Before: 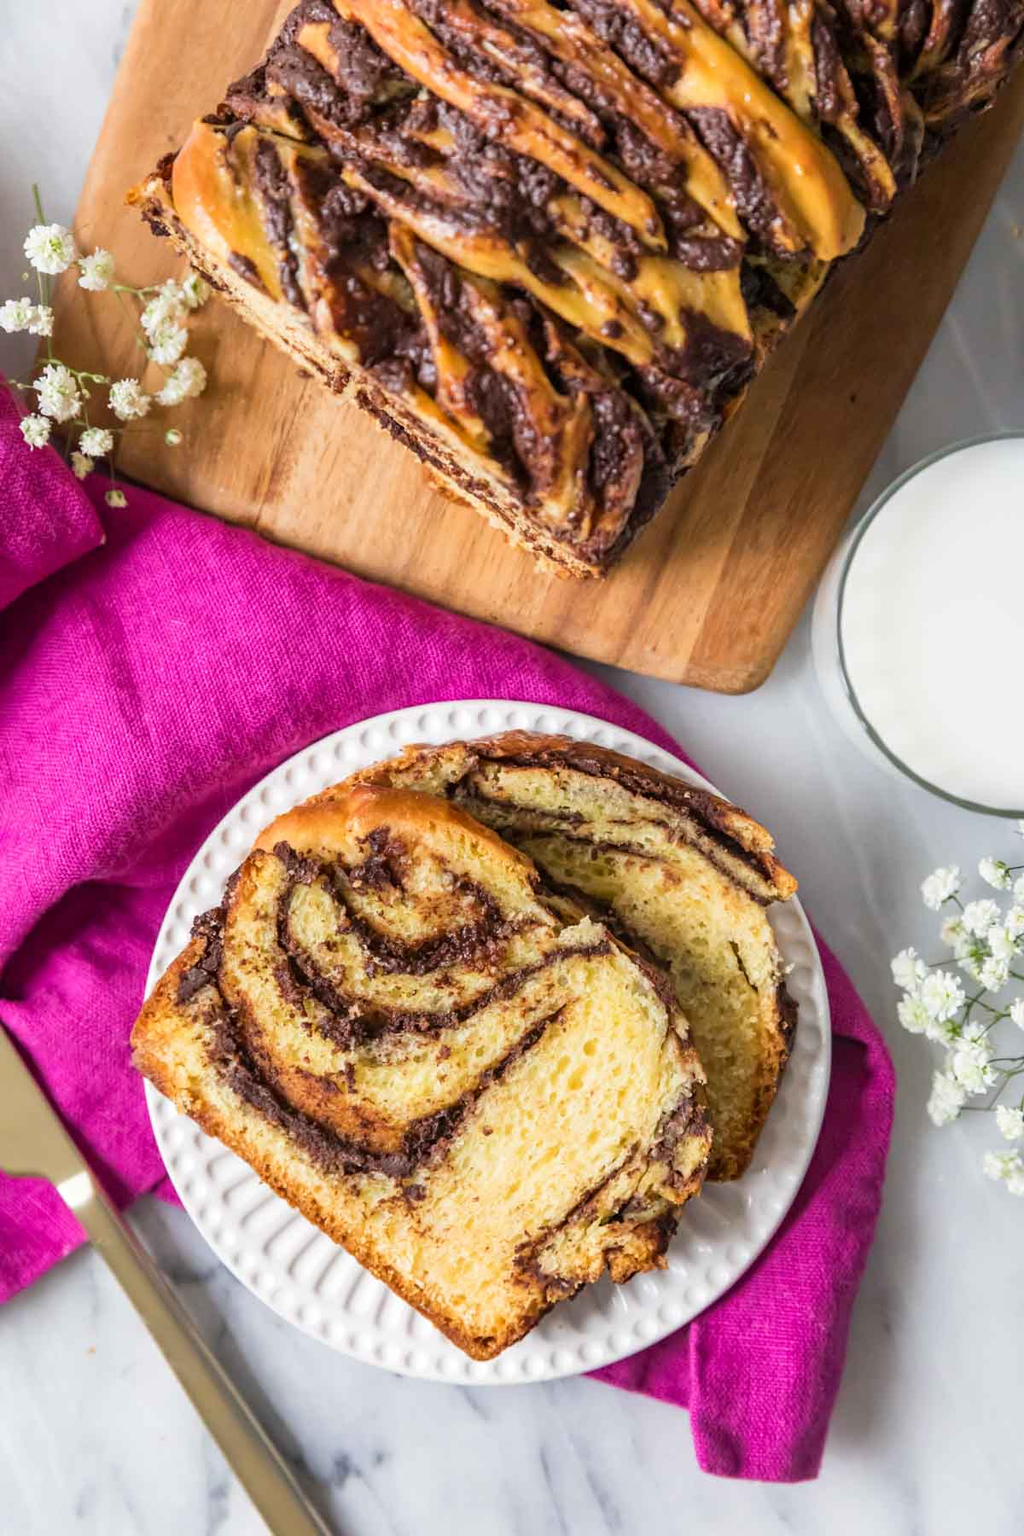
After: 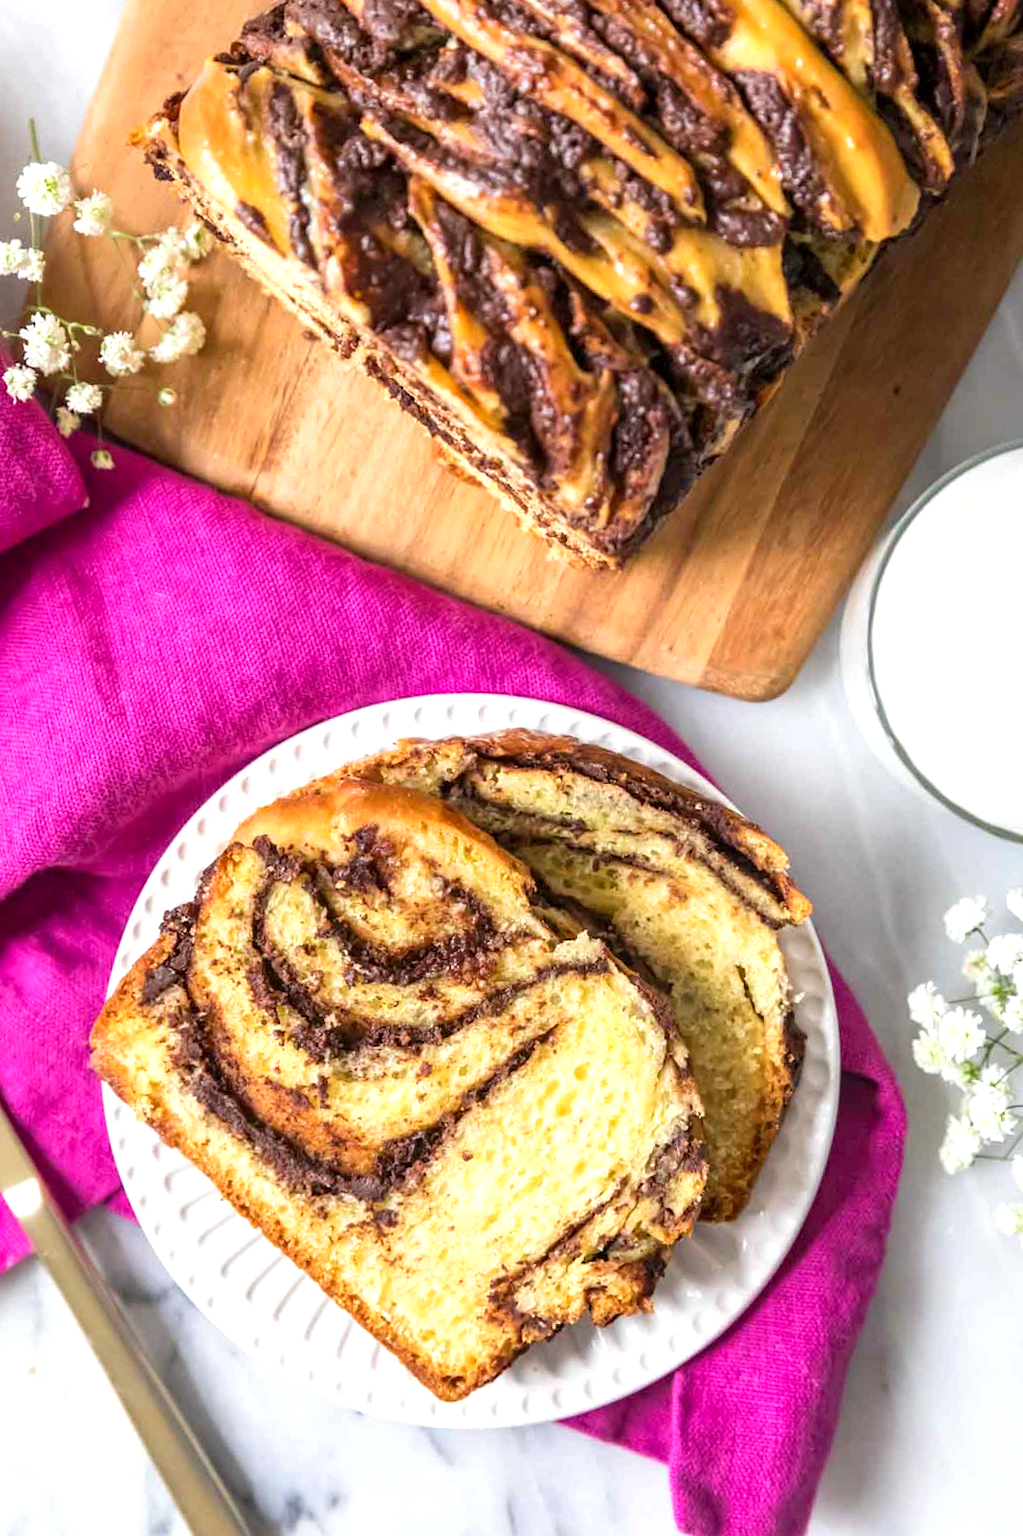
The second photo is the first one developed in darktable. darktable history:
crop and rotate: angle -2.78°
exposure: black level correction 0.001, exposure 0.5 EV, compensate highlight preservation false
